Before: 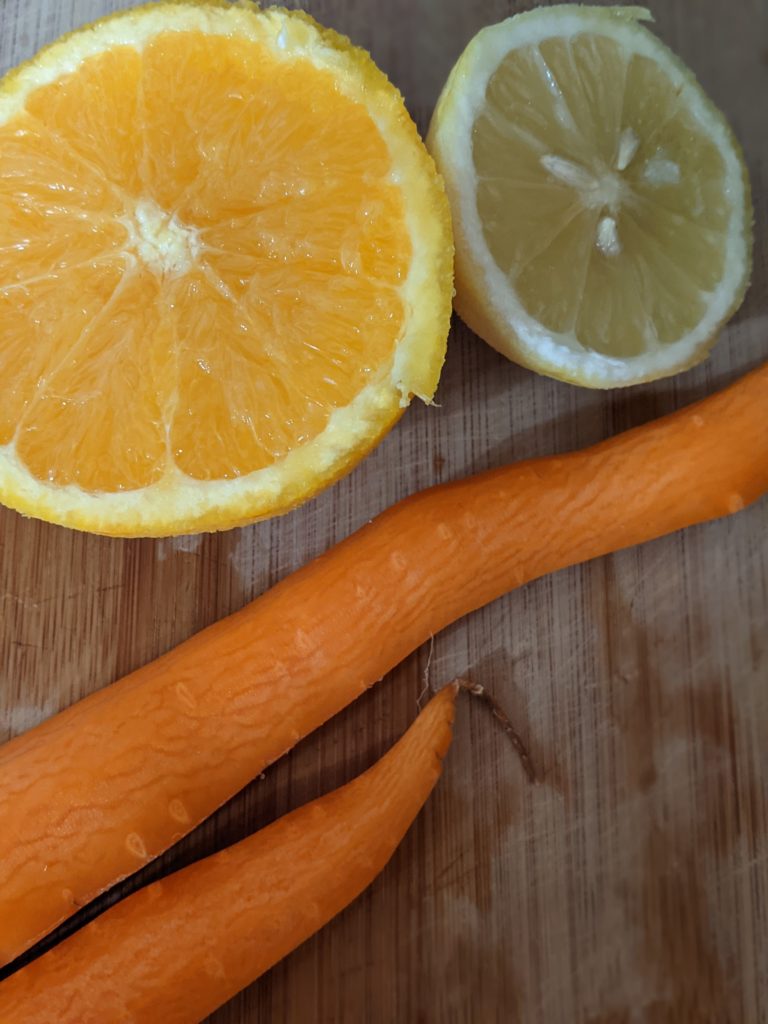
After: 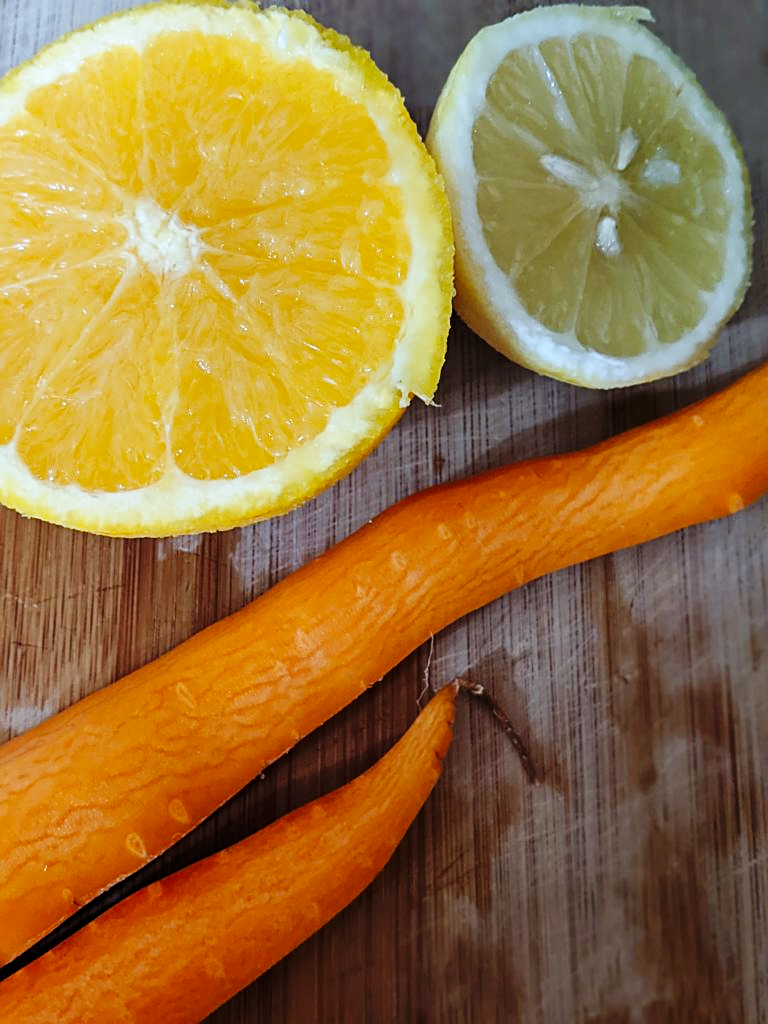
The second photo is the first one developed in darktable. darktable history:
white balance: red 0.931, blue 1.11
base curve: curves: ch0 [(0, 0) (0.036, 0.025) (0.121, 0.166) (0.206, 0.329) (0.605, 0.79) (1, 1)], preserve colors none
sharpen: on, module defaults
